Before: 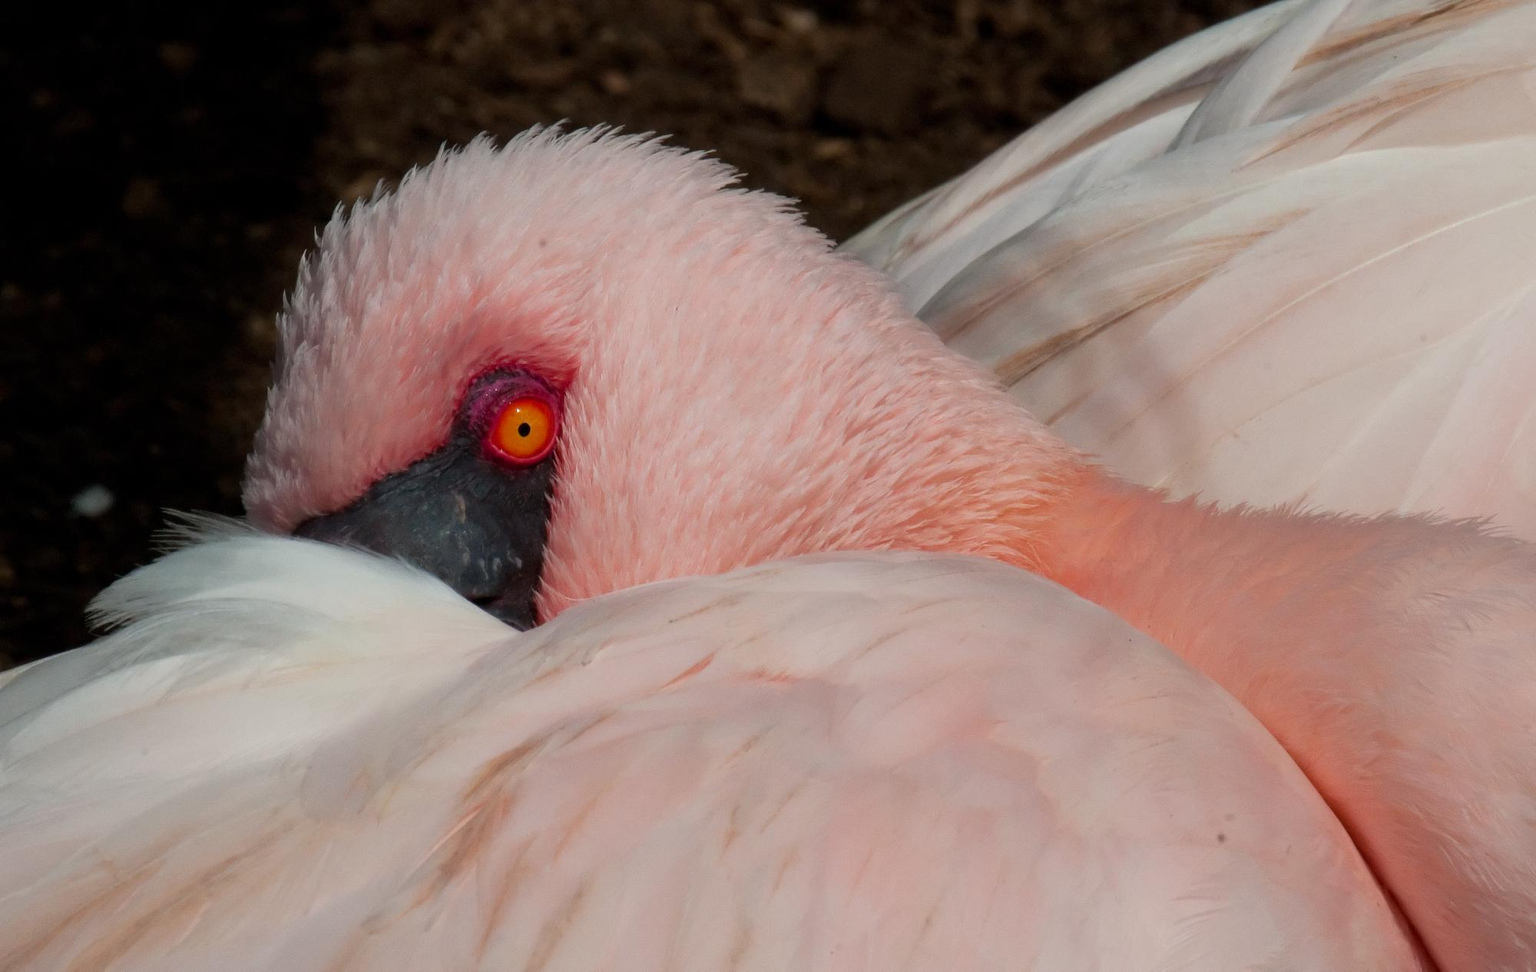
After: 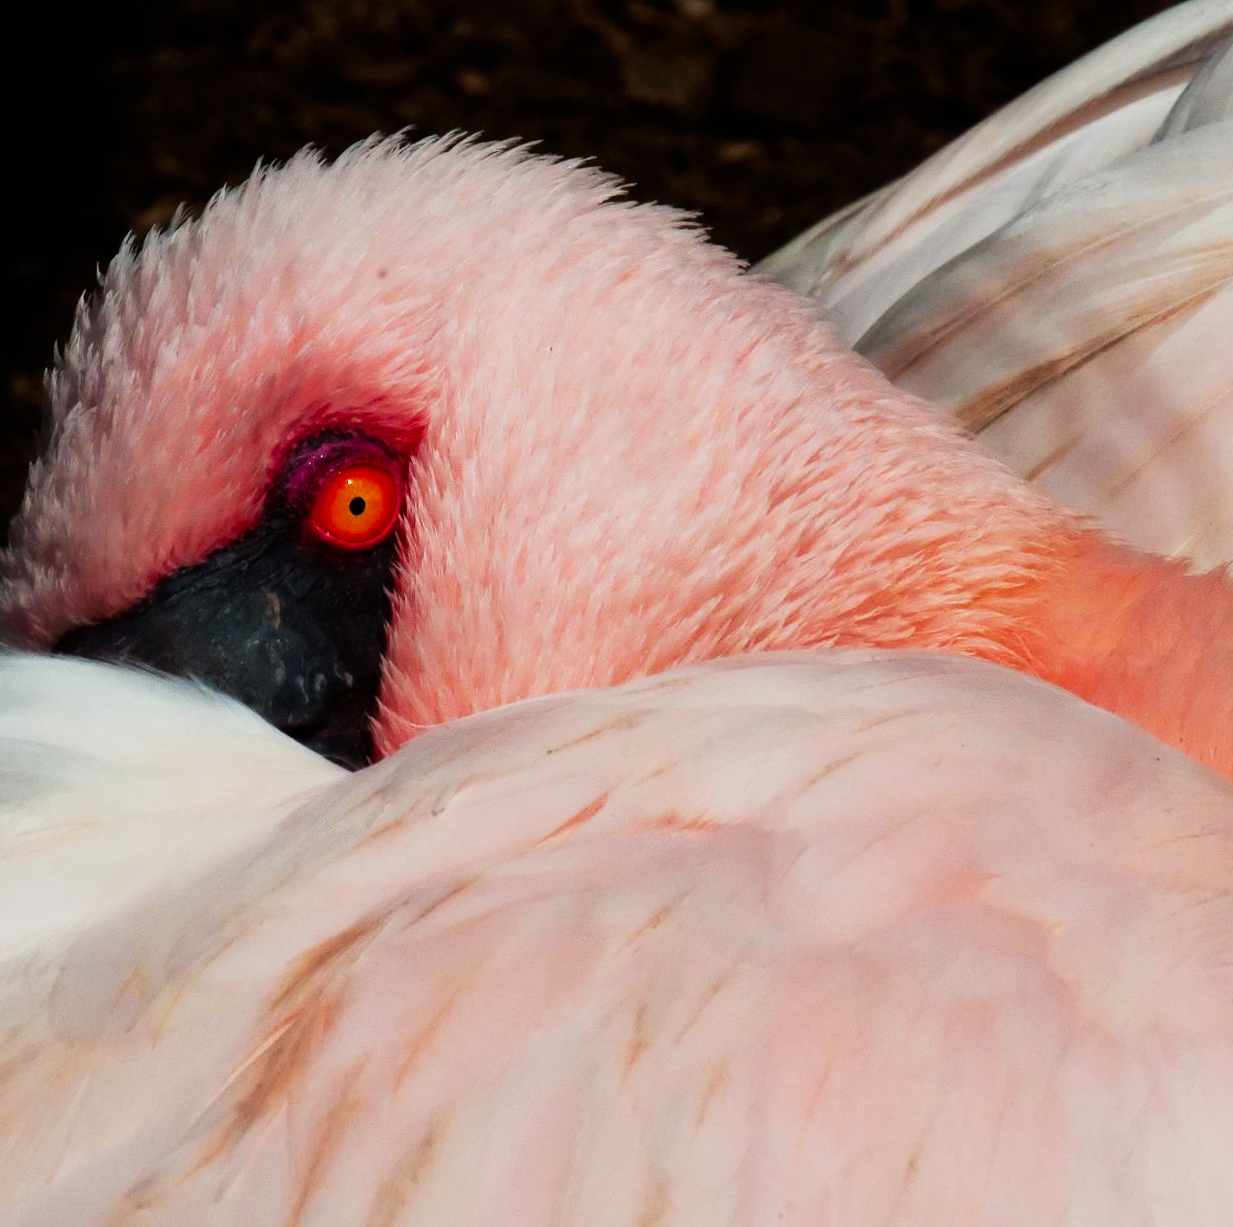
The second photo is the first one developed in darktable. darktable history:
crop and rotate: left 15.055%, right 18.278%
sigmoid: contrast 1.93, skew 0.29, preserve hue 0%
rotate and perspective: rotation -1.68°, lens shift (vertical) -0.146, crop left 0.049, crop right 0.912, crop top 0.032, crop bottom 0.96
